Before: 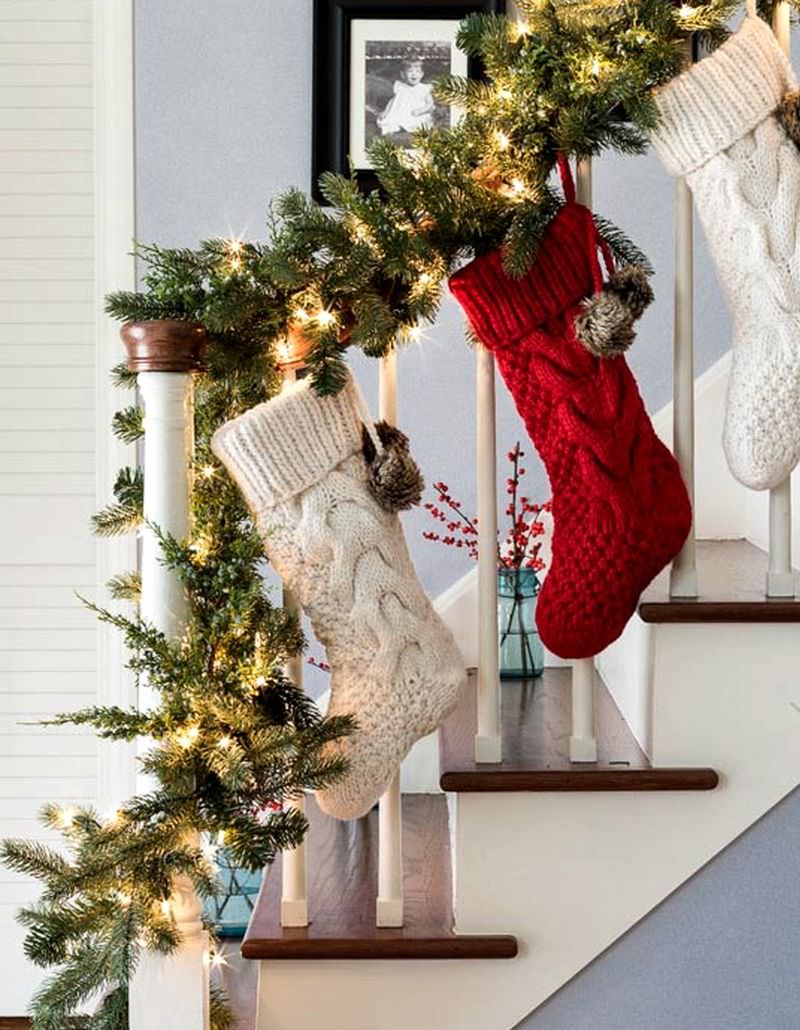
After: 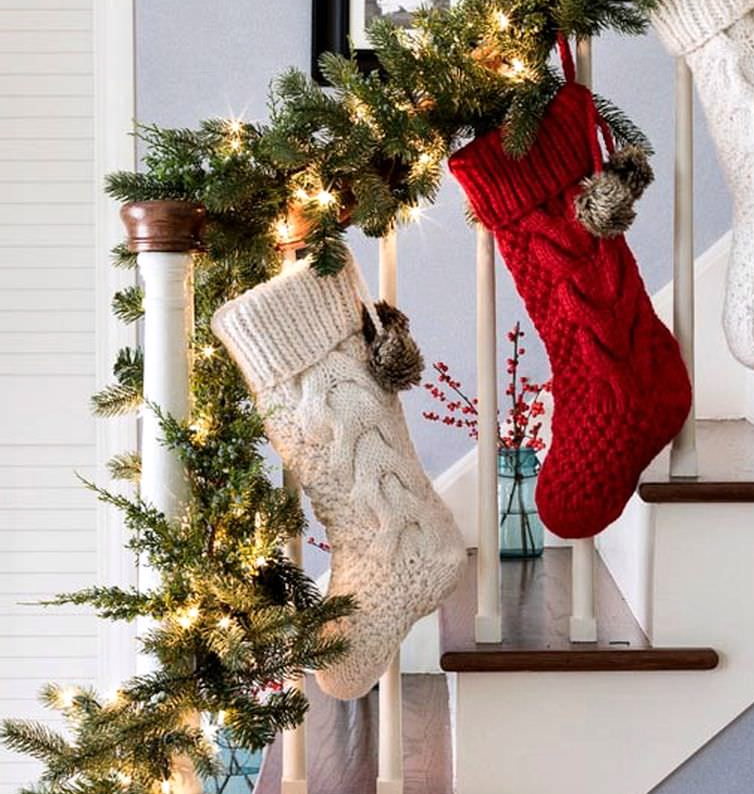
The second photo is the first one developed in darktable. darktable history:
crop and rotate: angle 0.03°, top 11.643%, right 5.651%, bottom 11.189%
tone equalizer: on, module defaults
white balance: red 1.009, blue 1.027
